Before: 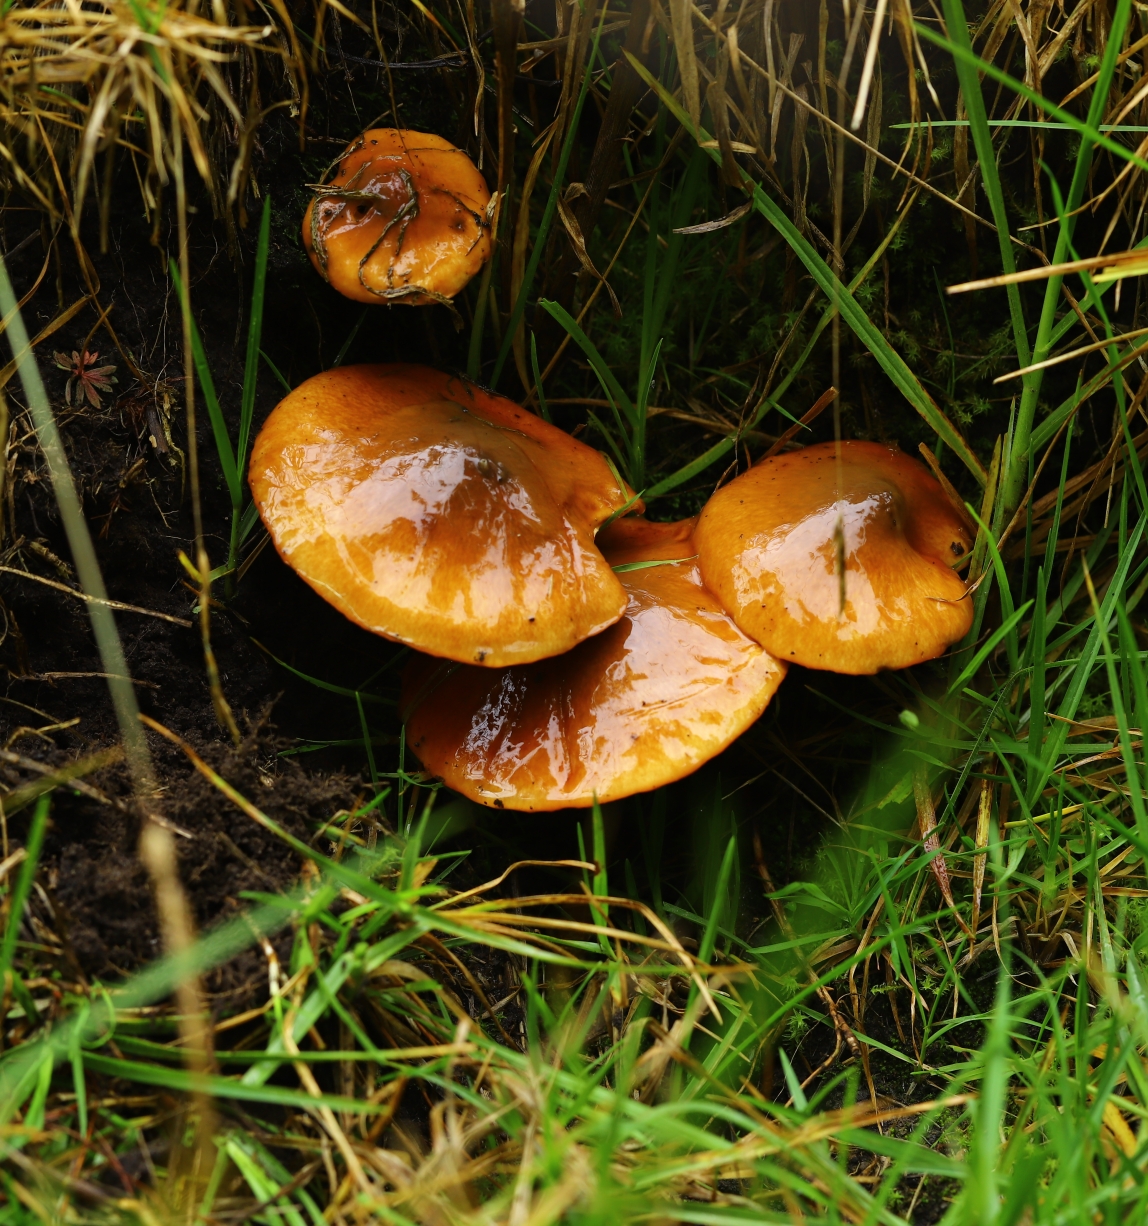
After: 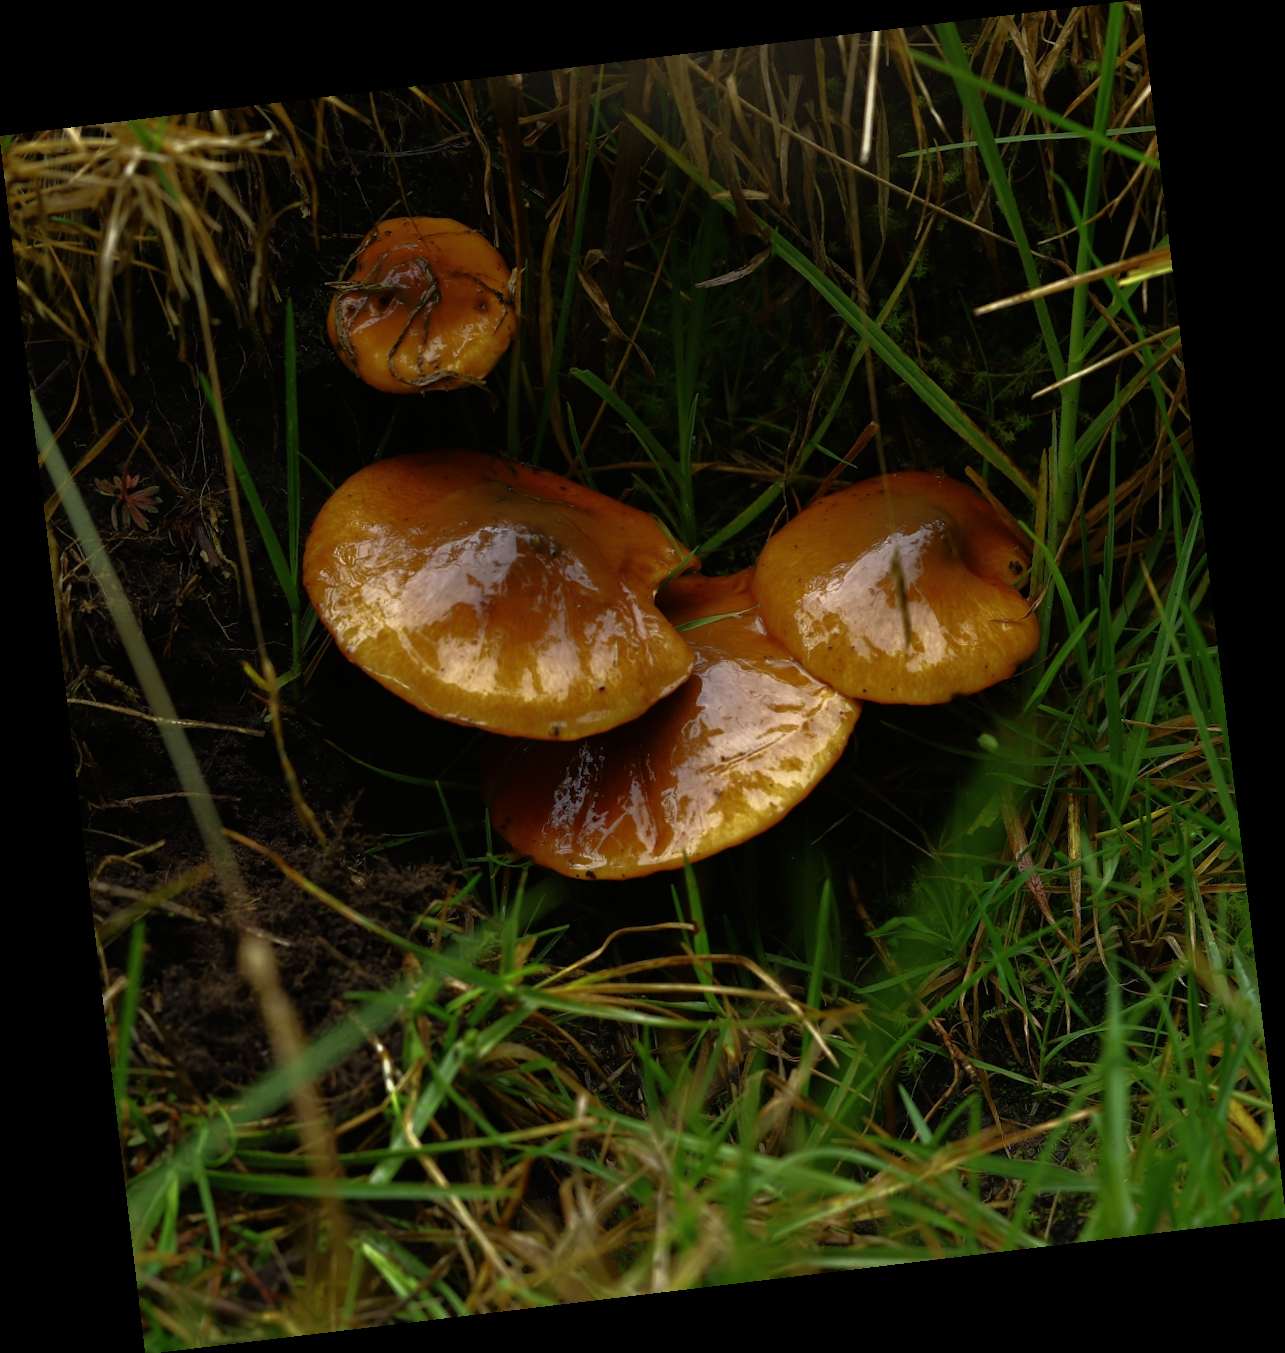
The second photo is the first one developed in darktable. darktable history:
bloom: size 9%, threshold 100%, strength 7%
rotate and perspective: rotation -6.83°, automatic cropping off
base curve: curves: ch0 [(0, 0) (0.564, 0.291) (0.802, 0.731) (1, 1)]
